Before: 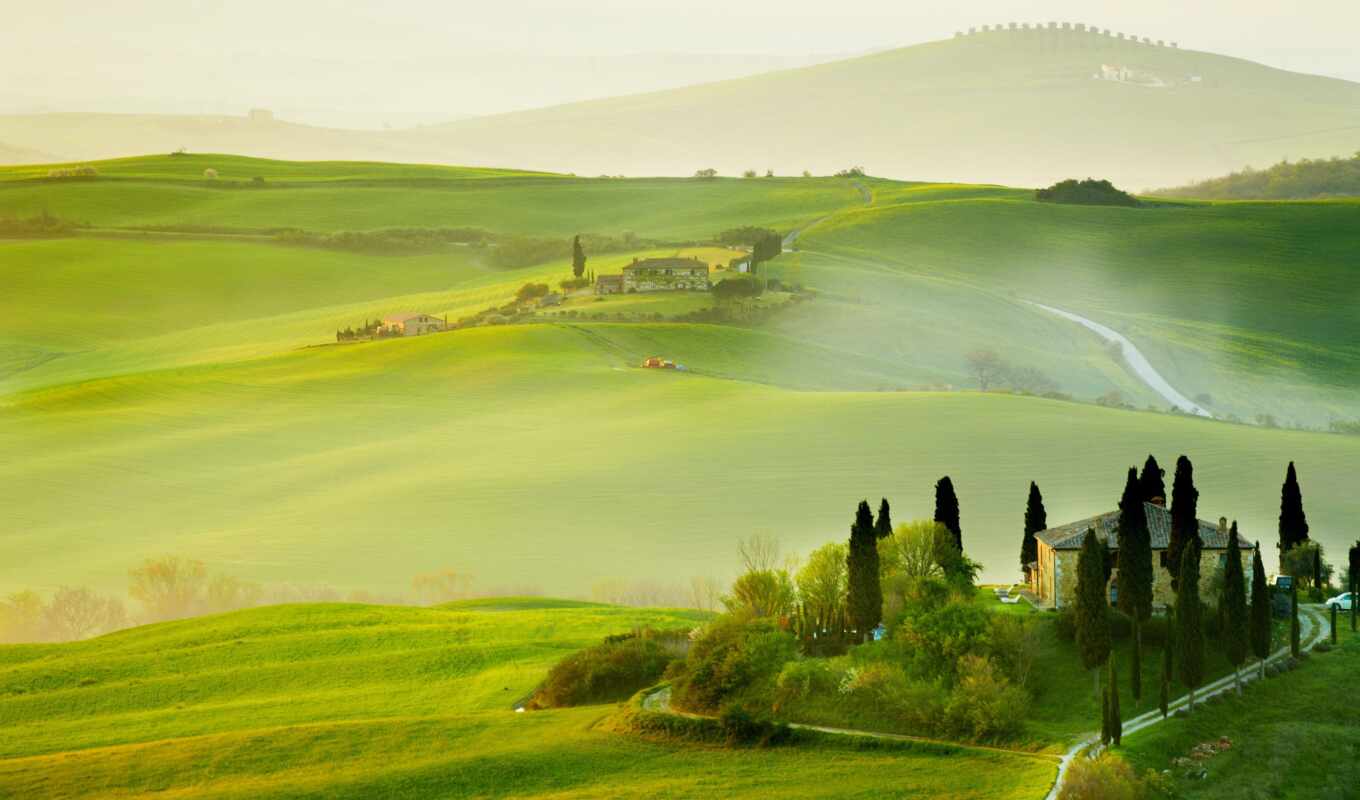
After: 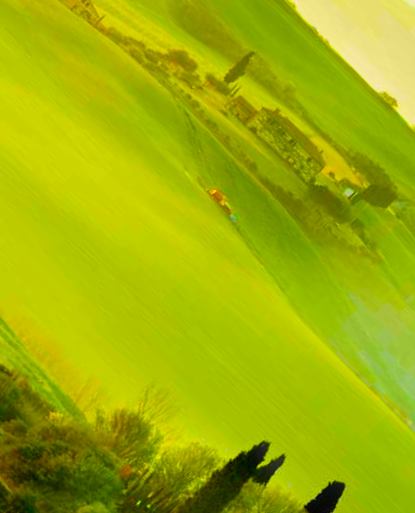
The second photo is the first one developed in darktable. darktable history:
crop and rotate: angle -45.07°, top 16.289%, right 0.958%, bottom 11.675%
color balance rgb: linear chroma grading › shadows 17.687%, linear chroma grading › highlights 61.484%, linear chroma grading › global chroma 49.677%, perceptual saturation grading › global saturation 30.929%, global vibrance 11.144%
haze removal: strength -0.096, compatibility mode true, adaptive false
